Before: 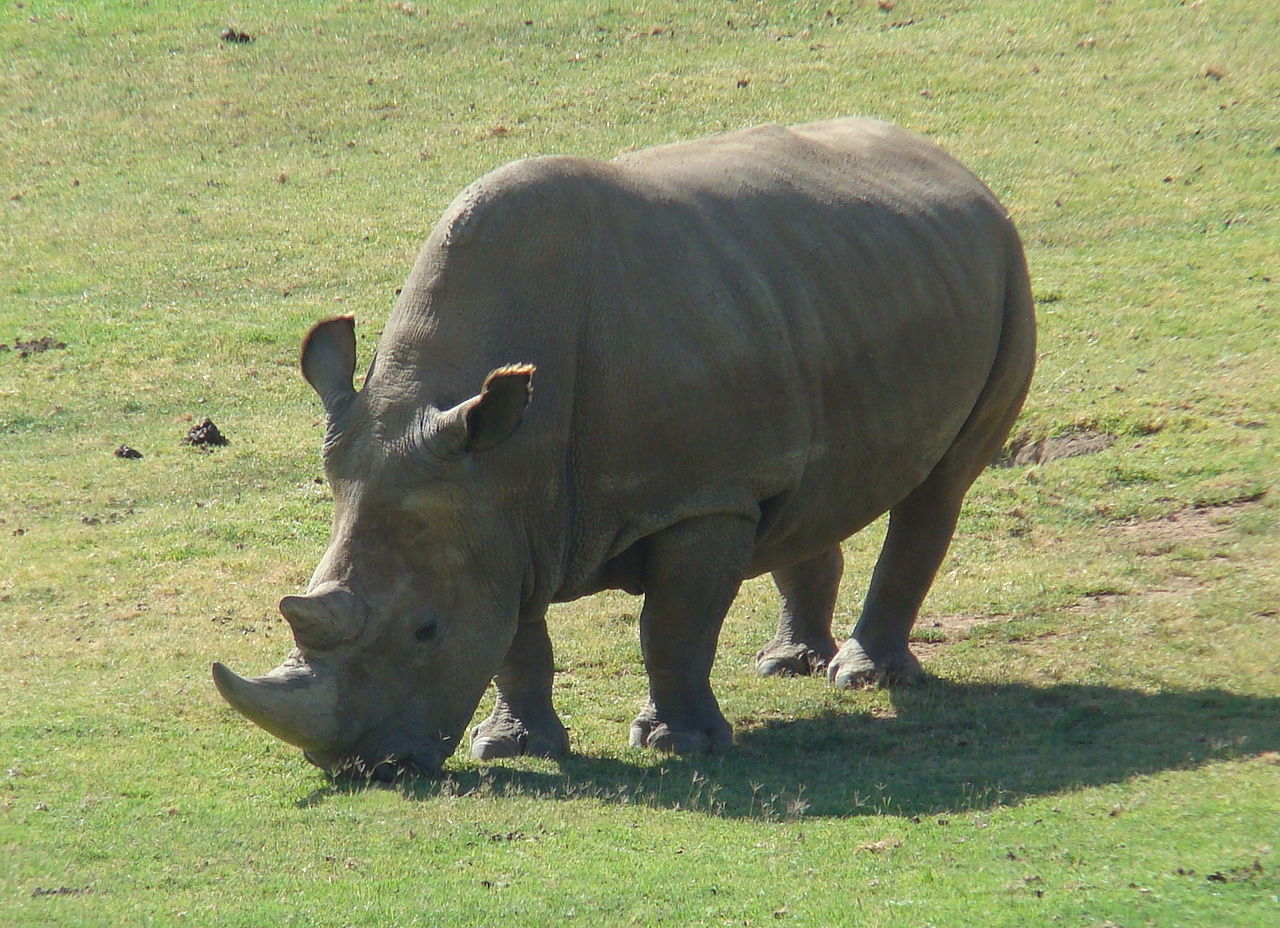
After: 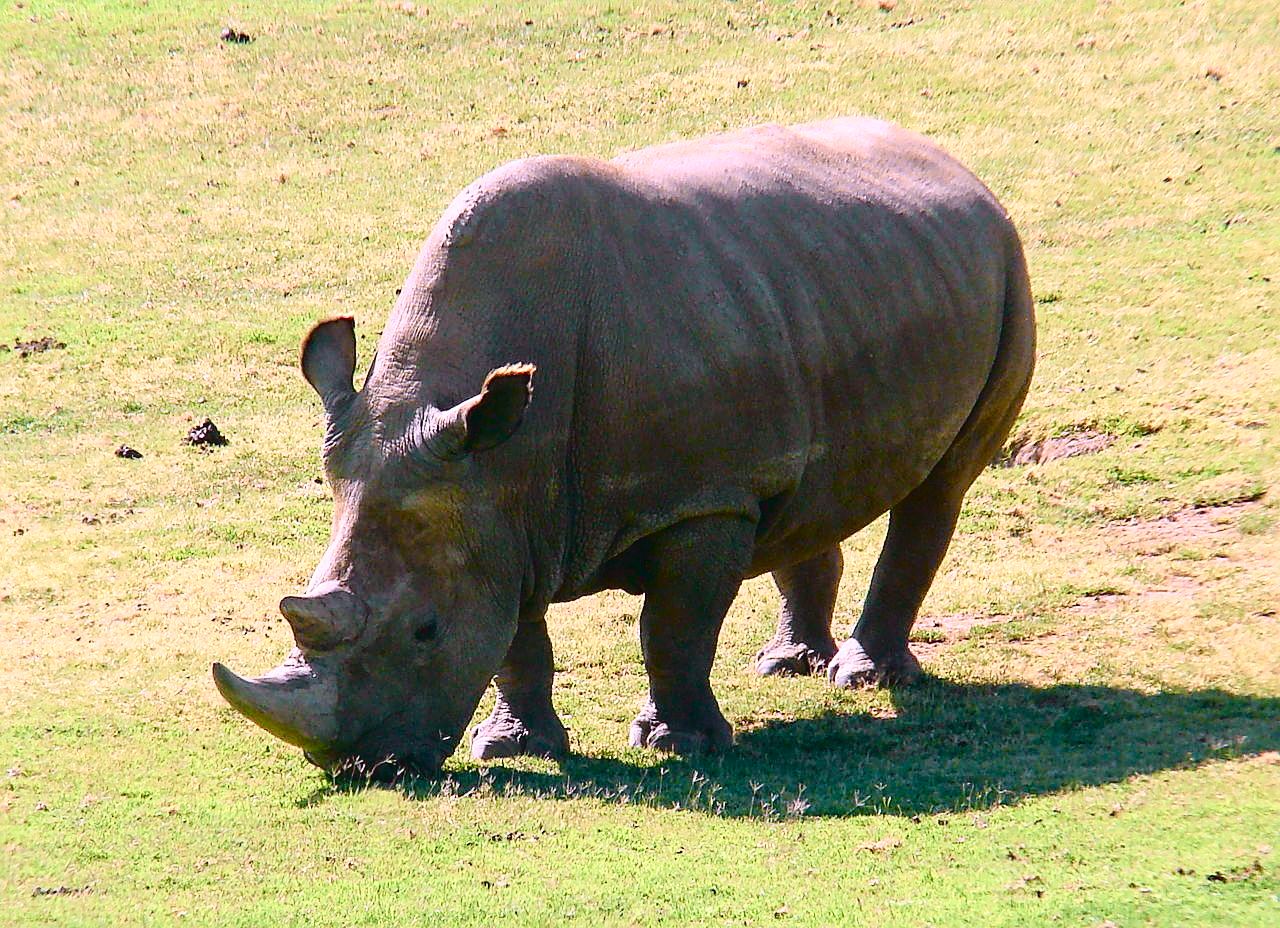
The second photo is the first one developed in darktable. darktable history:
color correction: highlights a* 15.68, highlights b* -19.96
tone curve: curves: ch0 [(0, 0.022) (0.177, 0.086) (0.392, 0.438) (0.704, 0.844) (0.858, 0.938) (1, 0.981)]; ch1 [(0, 0) (0.402, 0.36) (0.476, 0.456) (0.498, 0.501) (0.518, 0.521) (0.58, 0.598) (0.619, 0.65) (0.692, 0.737) (1, 1)]; ch2 [(0, 0) (0.415, 0.438) (0.483, 0.499) (0.503, 0.507) (0.526, 0.537) (0.563, 0.624) (0.626, 0.714) (0.699, 0.753) (0.997, 0.858)], color space Lab, independent channels, preserve colors none
sharpen: on, module defaults
color balance rgb: highlights gain › chroma 1.554%, highlights gain › hue 307.47°, global offset › hue 168.99°, linear chroma grading › global chroma 18.385%, perceptual saturation grading › global saturation 20%, perceptual saturation grading › highlights -49.527%, perceptual saturation grading › shadows 25.741%, global vibrance 9.679%
color zones: curves: ch0 [(0.11, 0.396) (0.195, 0.36) (0.25, 0.5) (0.303, 0.412) (0.357, 0.544) (0.75, 0.5) (0.967, 0.328)]; ch1 [(0, 0.468) (0.112, 0.512) (0.202, 0.6) (0.25, 0.5) (0.307, 0.352) (0.357, 0.544) (0.75, 0.5) (0.963, 0.524)], mix -136.86%
tone equalizer: edges refinement/feathering 500, mask exposure compensation -1.57 EV, preserve details guided filter
